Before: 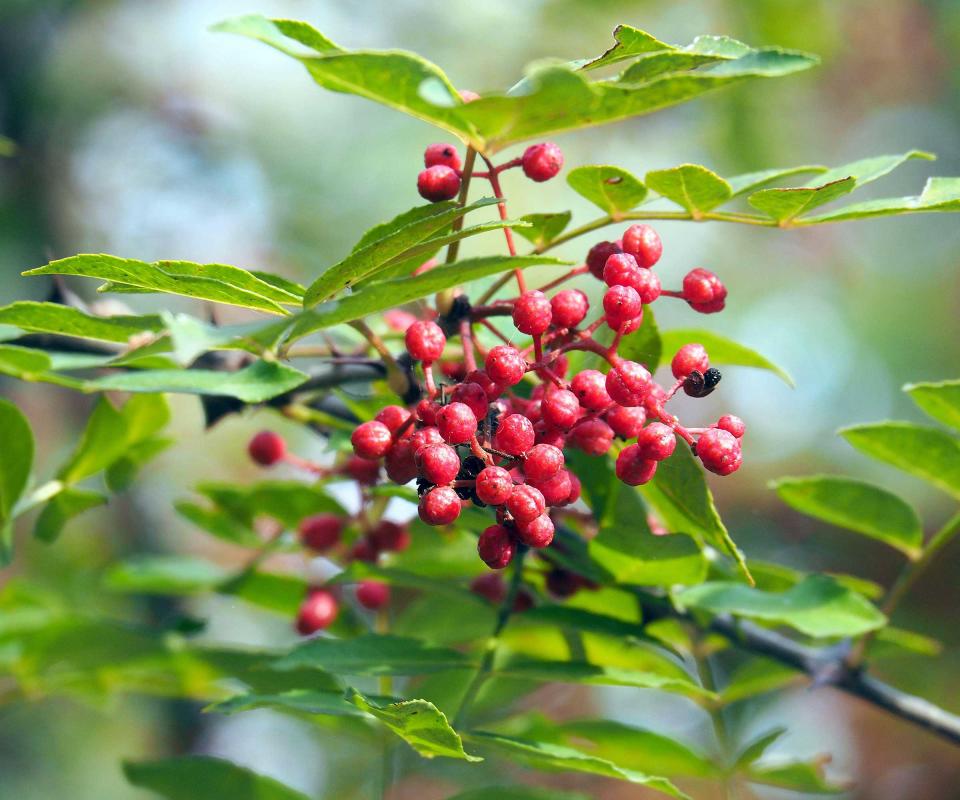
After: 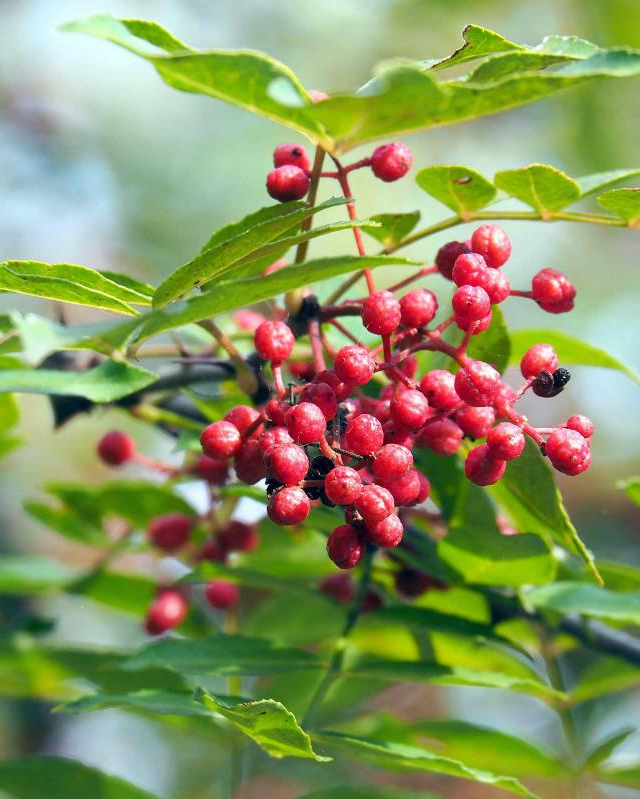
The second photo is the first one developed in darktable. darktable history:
crop and rotate: left 15.754%, right 17.579%
rotate and perspective: automatic cropping original format, crop left 0, crop top 0
white balance: emerald 1
